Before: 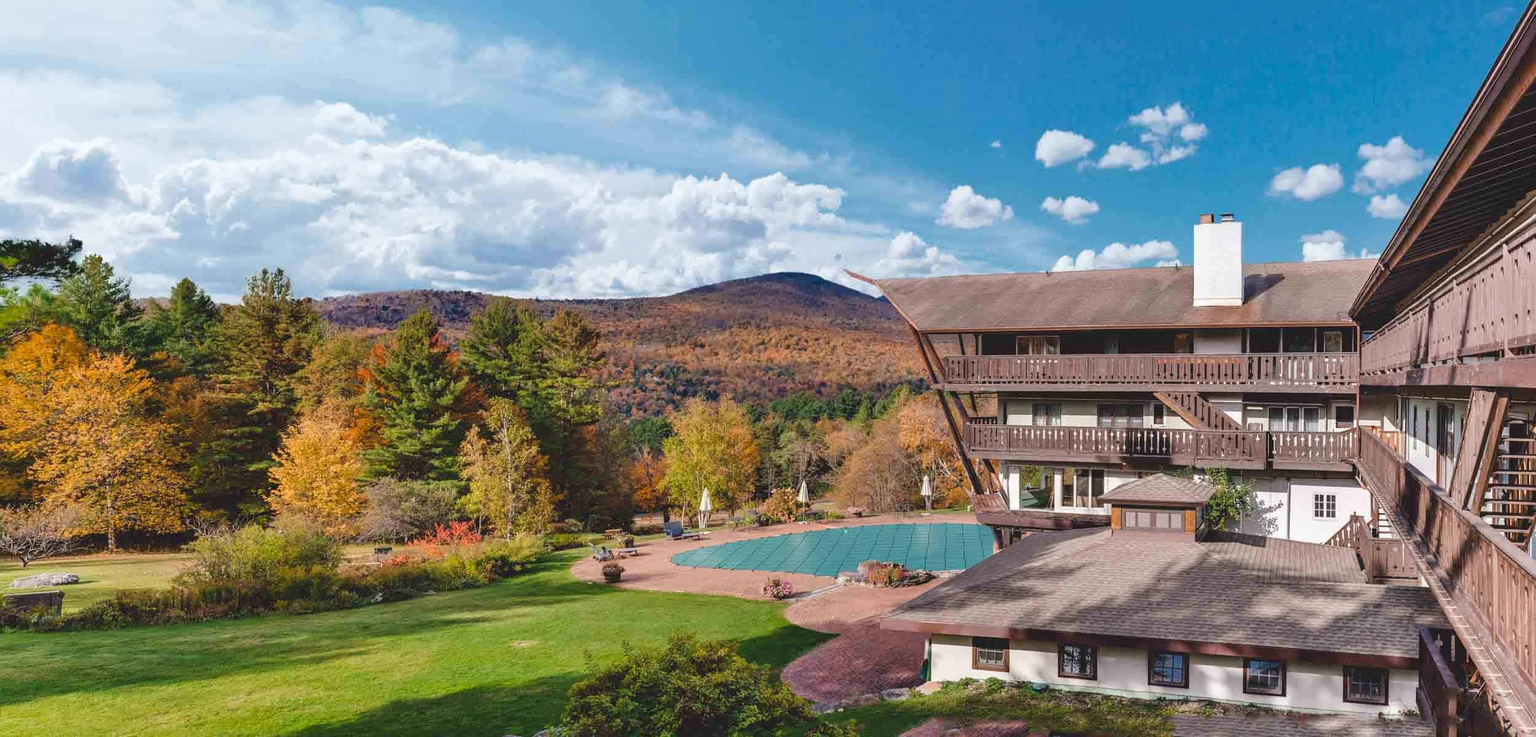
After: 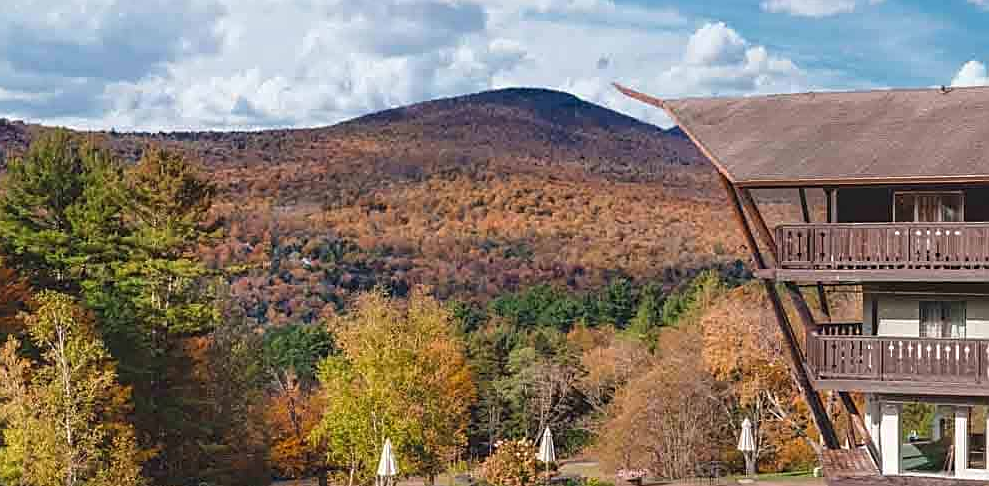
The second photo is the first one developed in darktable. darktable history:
exposure: compensate exposure bias true, compensate highlight preservation false
crop: left 30.472%, top 29.618%, right 29.942%, bottom 29.847%
sharpen: on, module defaults
